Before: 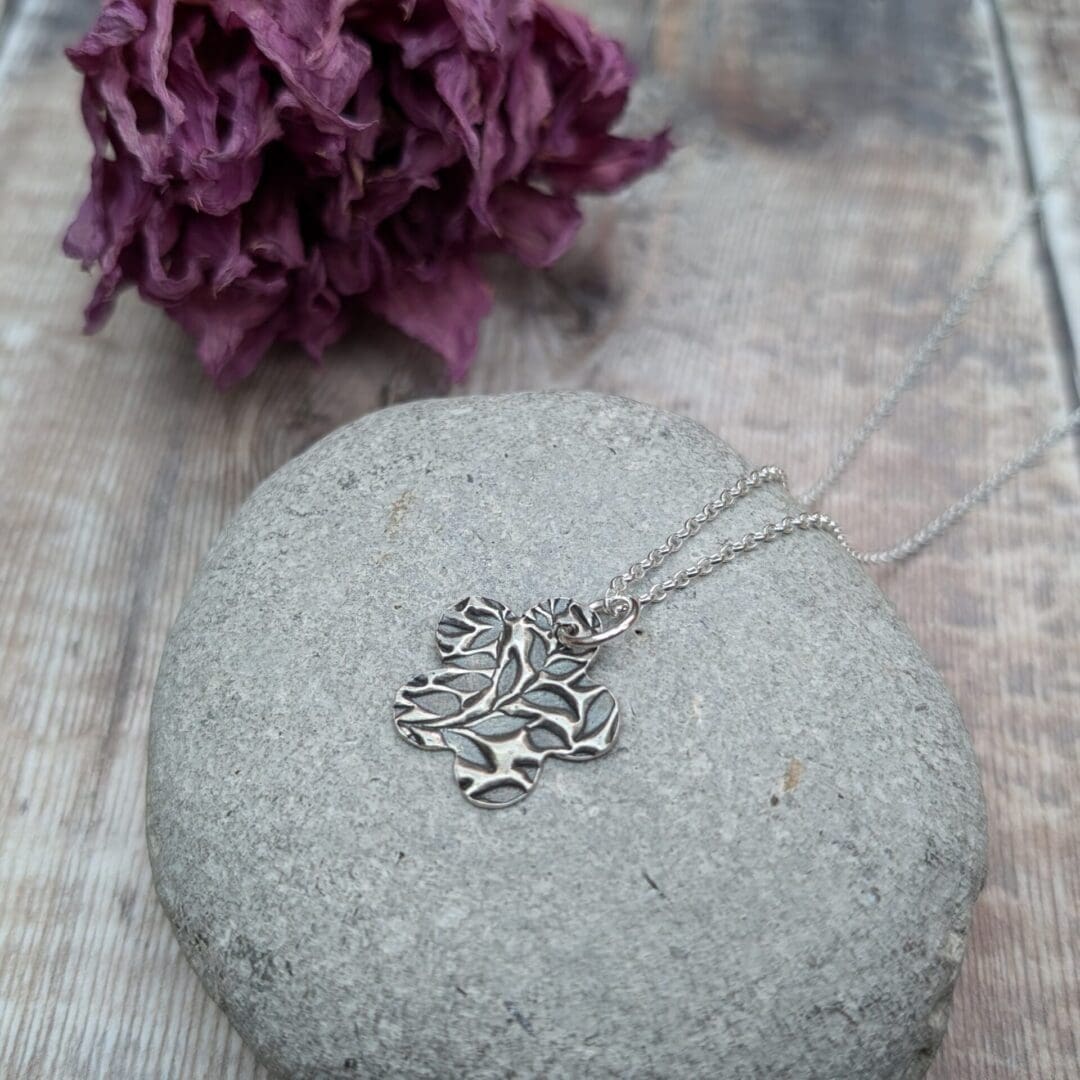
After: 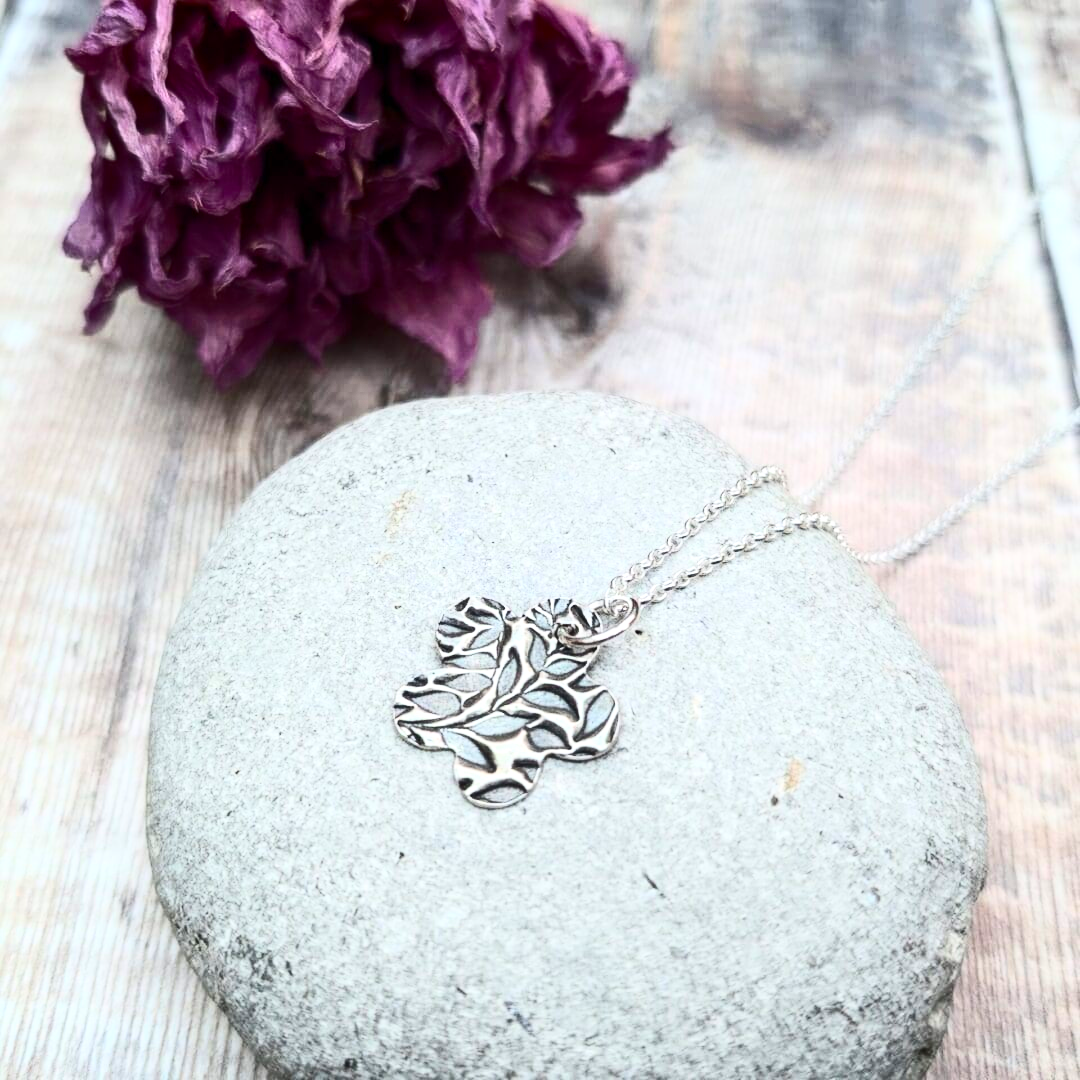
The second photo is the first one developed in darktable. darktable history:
contrast brightness saturation: contrast 0.4, brightness 0.1, saturation 0.21
exposure: exposure 0.556 EV, compensate highlight preservation false
